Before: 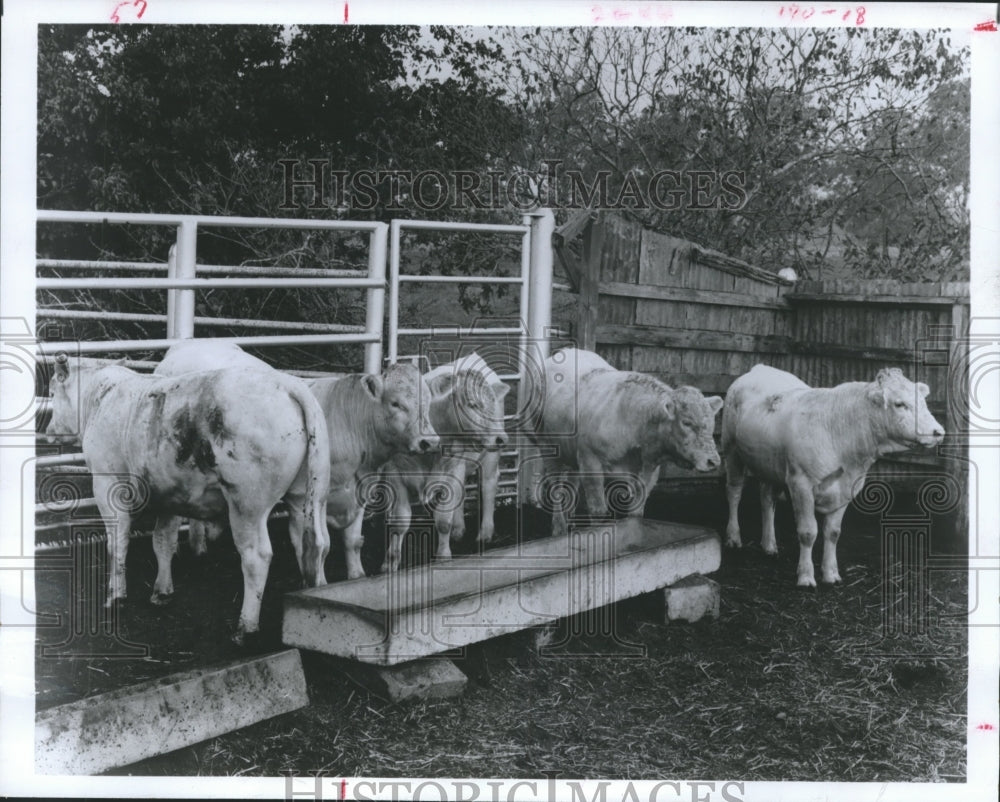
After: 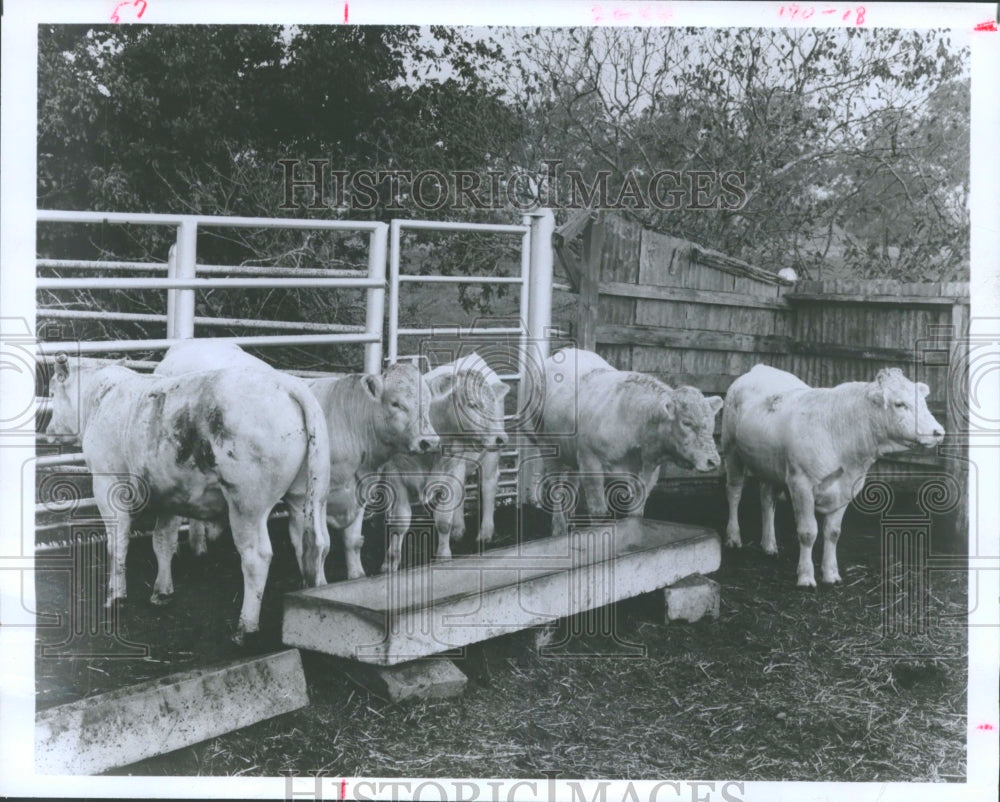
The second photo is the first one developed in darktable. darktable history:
contrast brightness saturation: contrast 0.067, brightness 0.171, saturation 0.417
